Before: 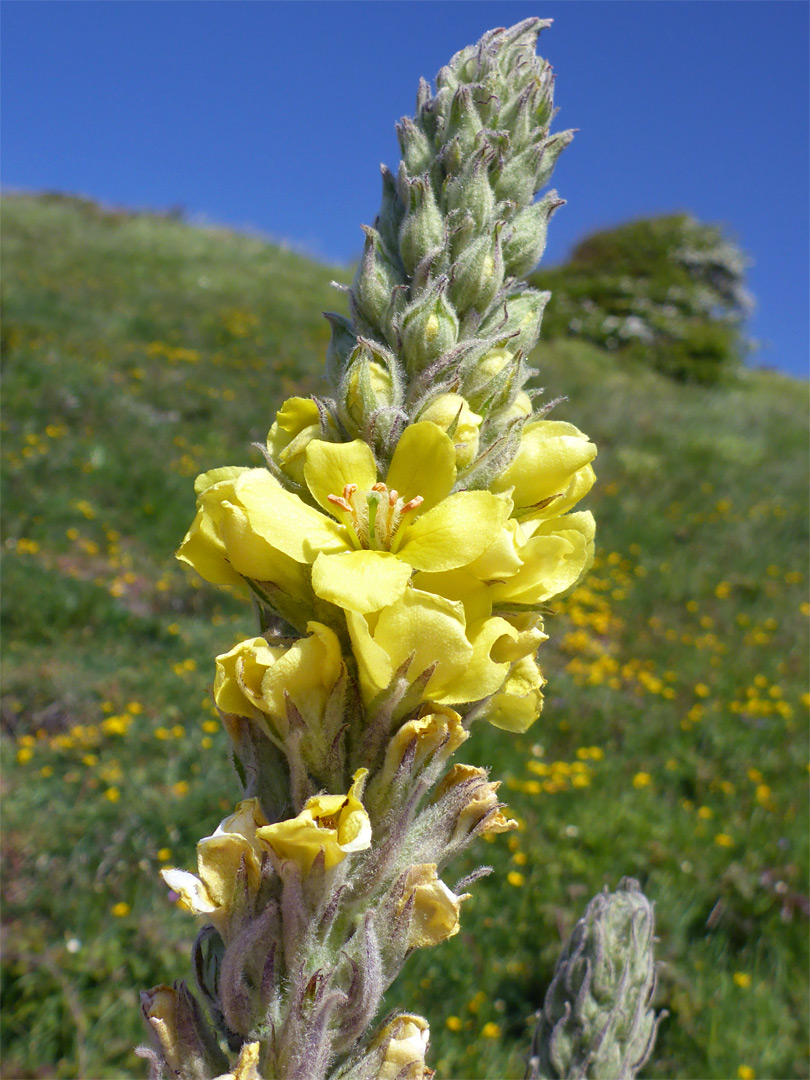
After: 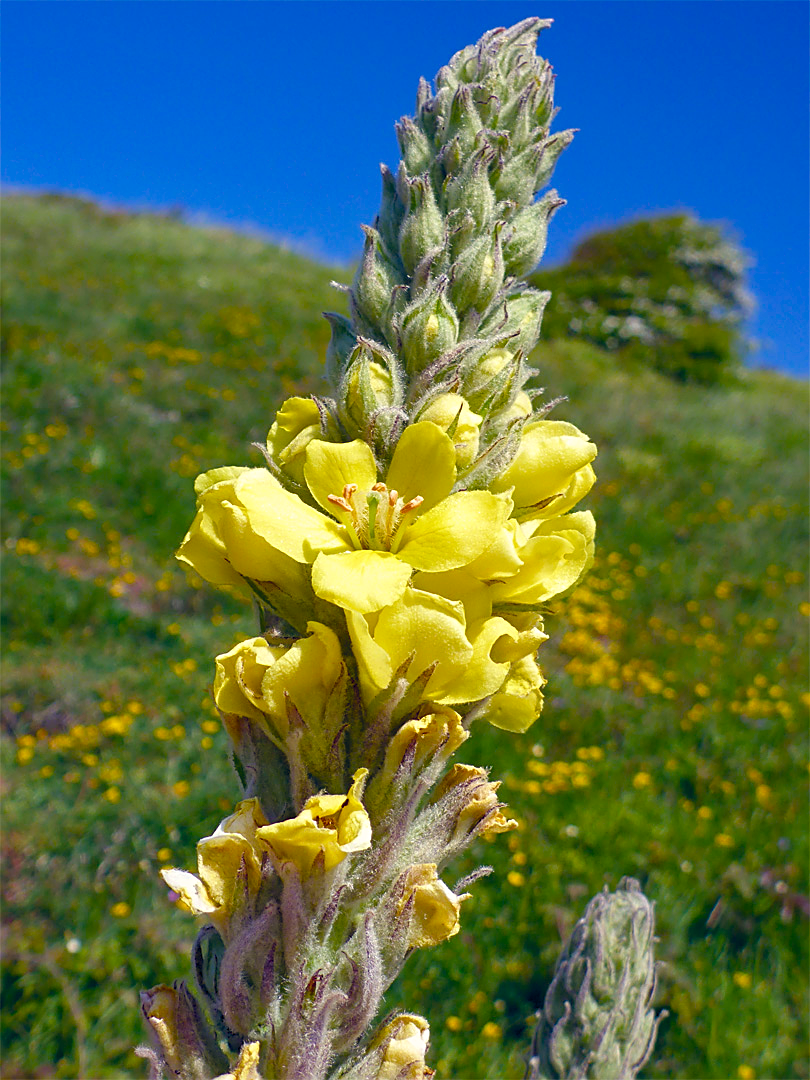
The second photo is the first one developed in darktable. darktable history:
color balance rgb: highlights gain › chroma 2.139%, highlights gain › hue 75.32°, global offset › chroma 0.13%, global offset › hue 253.14°, perceptual saturation grading › global saturation 45.514%, perceptual saturation grading › highlights -50.053%, perceptual saturation grading › shadows 30.561%, global vibrance 24.747%
sharpen: on, module defaults
